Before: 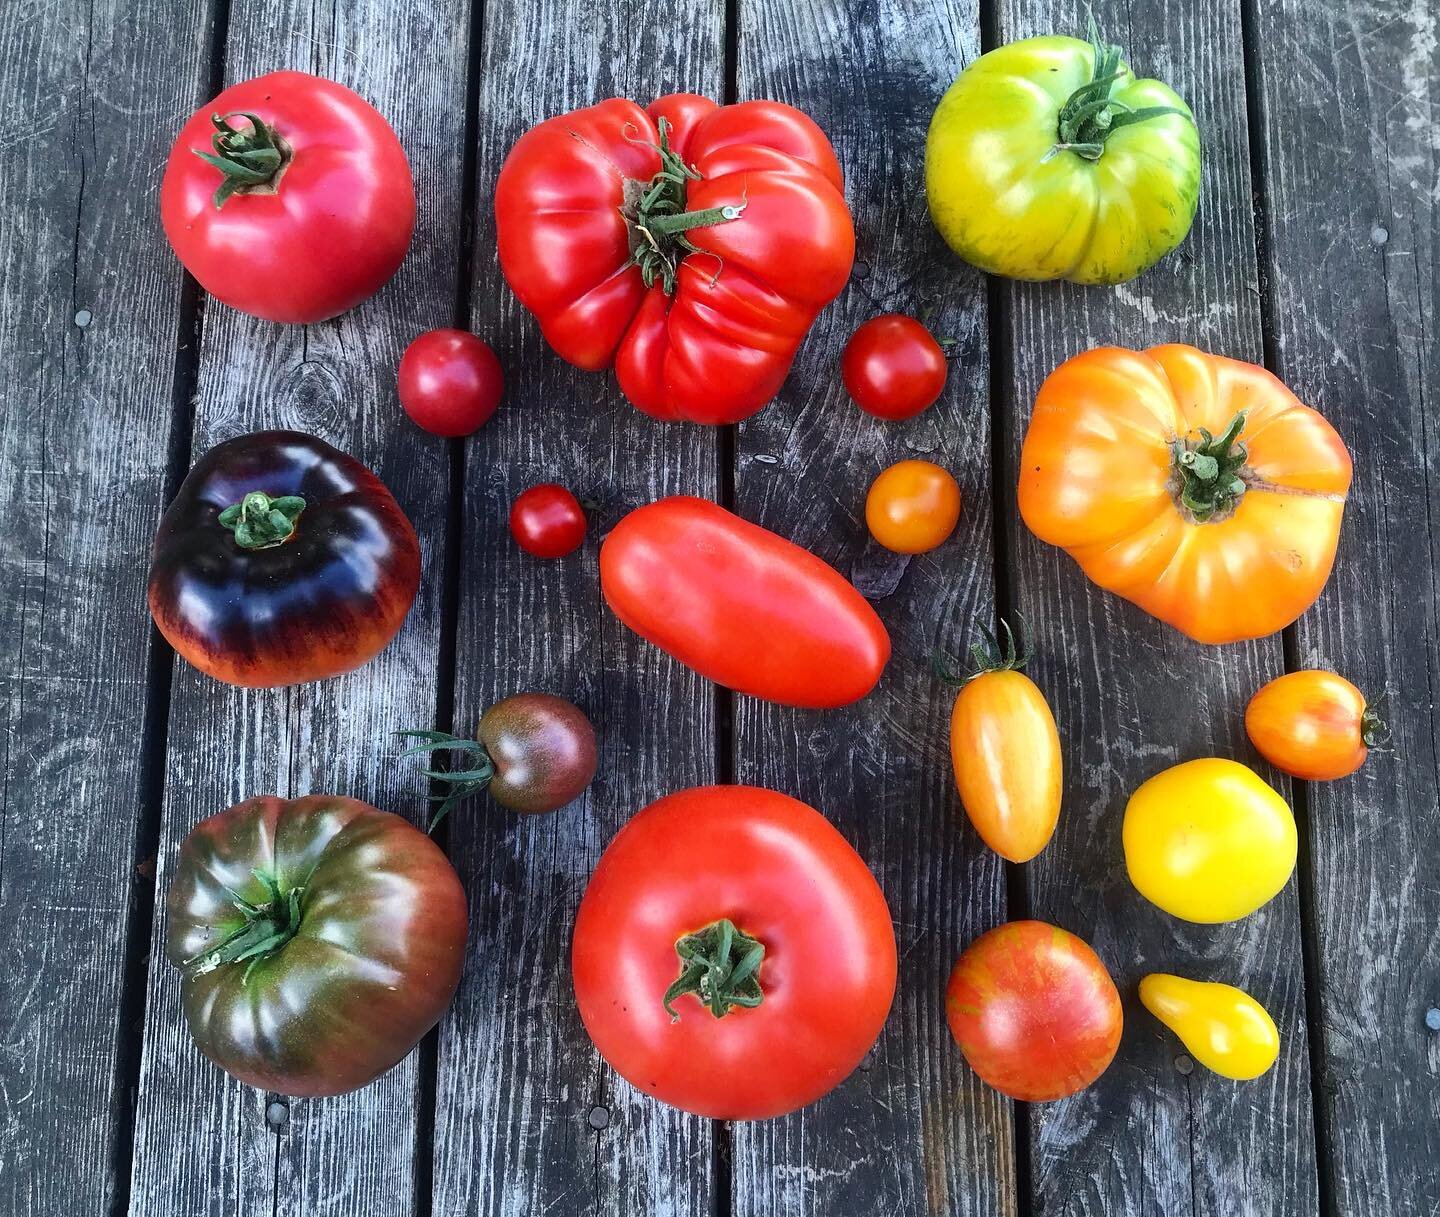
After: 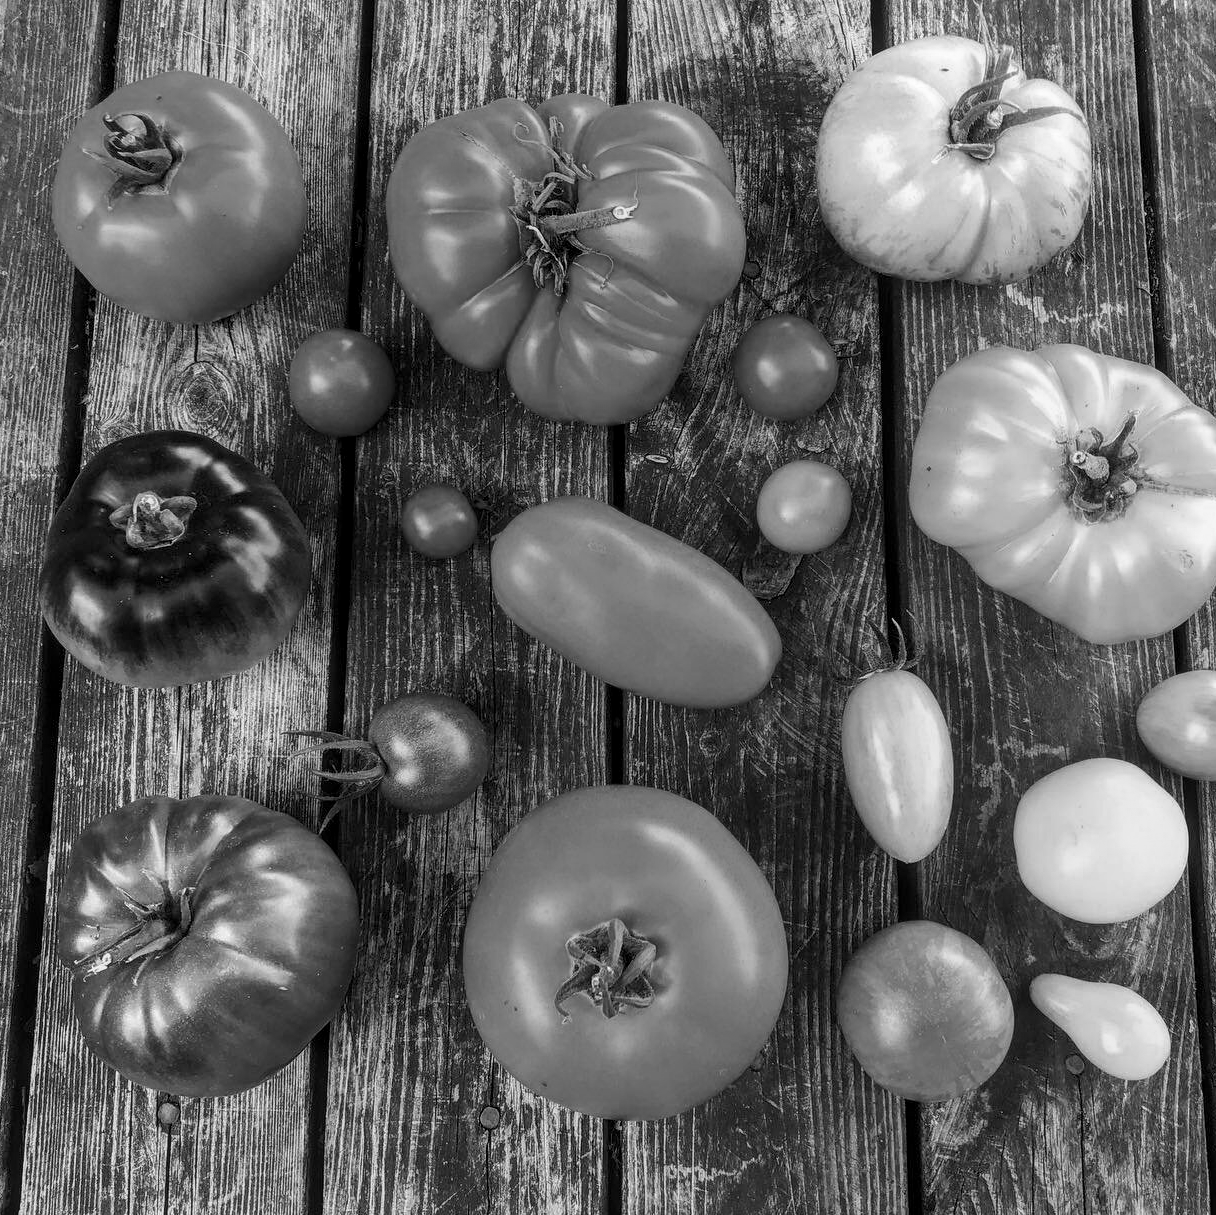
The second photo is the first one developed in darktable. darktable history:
monochrome: a -92.57, b 58.91
crop: left 7.598%, right 7.873%
local contrast: on, module defaults
rotate and perspective: automatic cropping off
